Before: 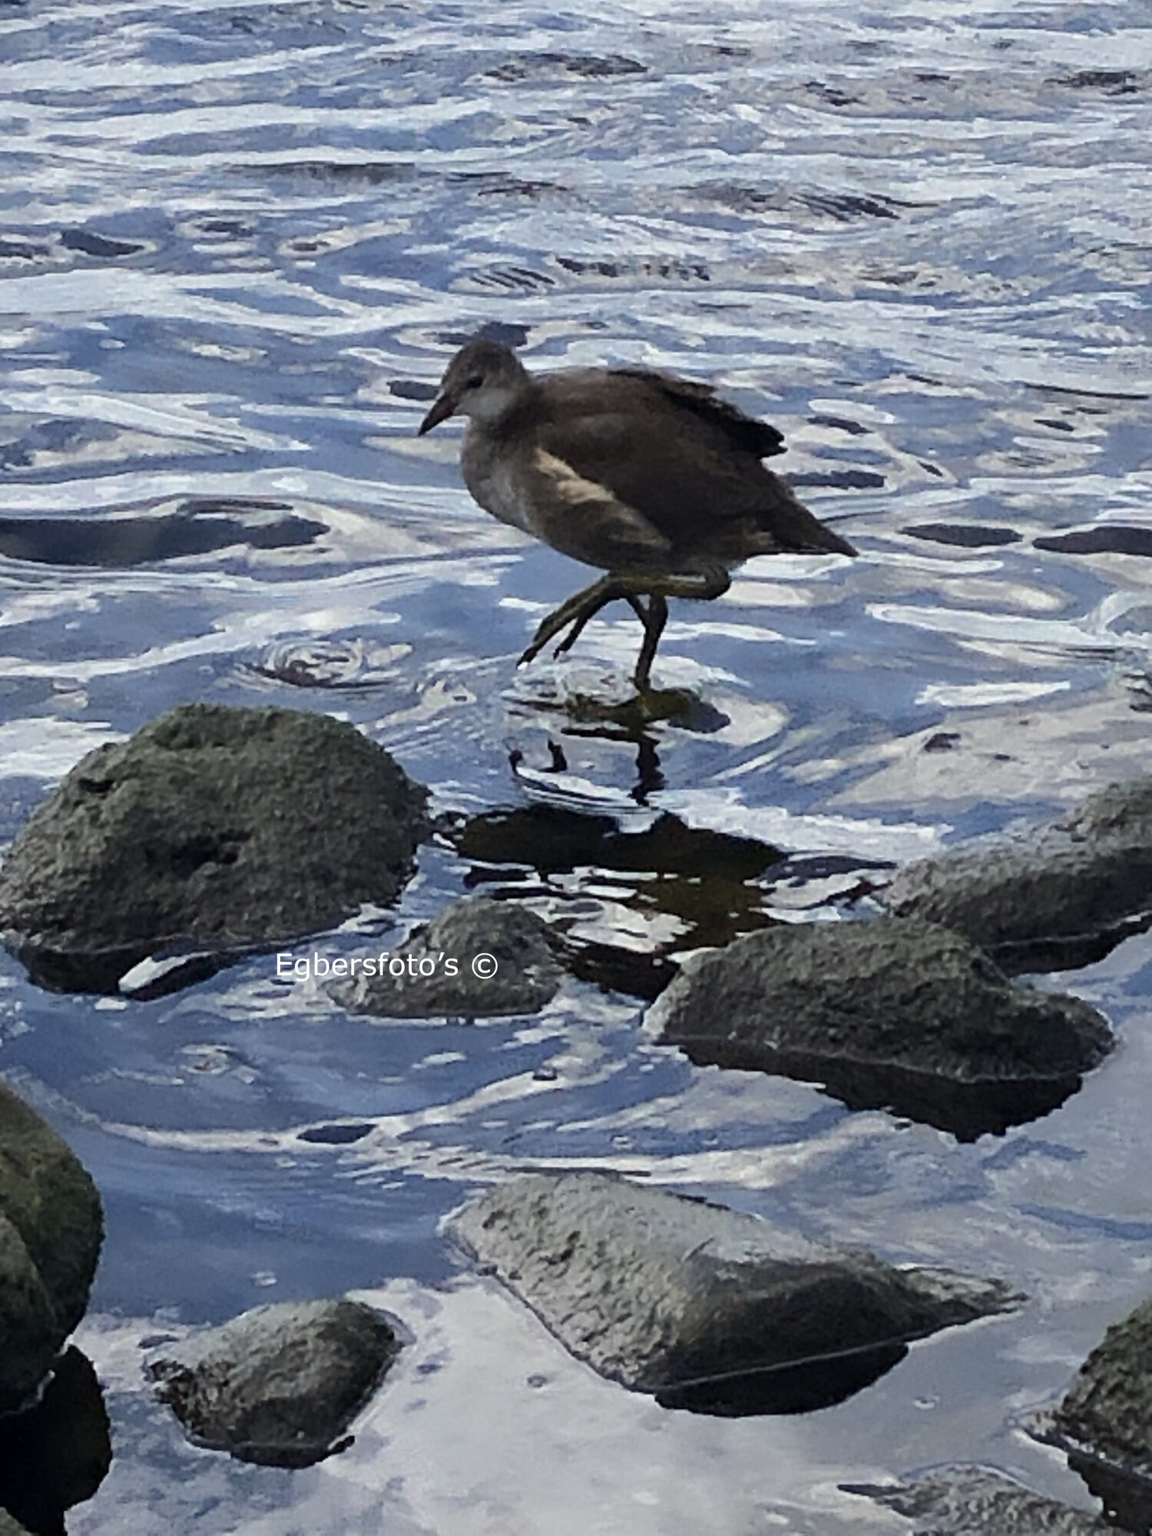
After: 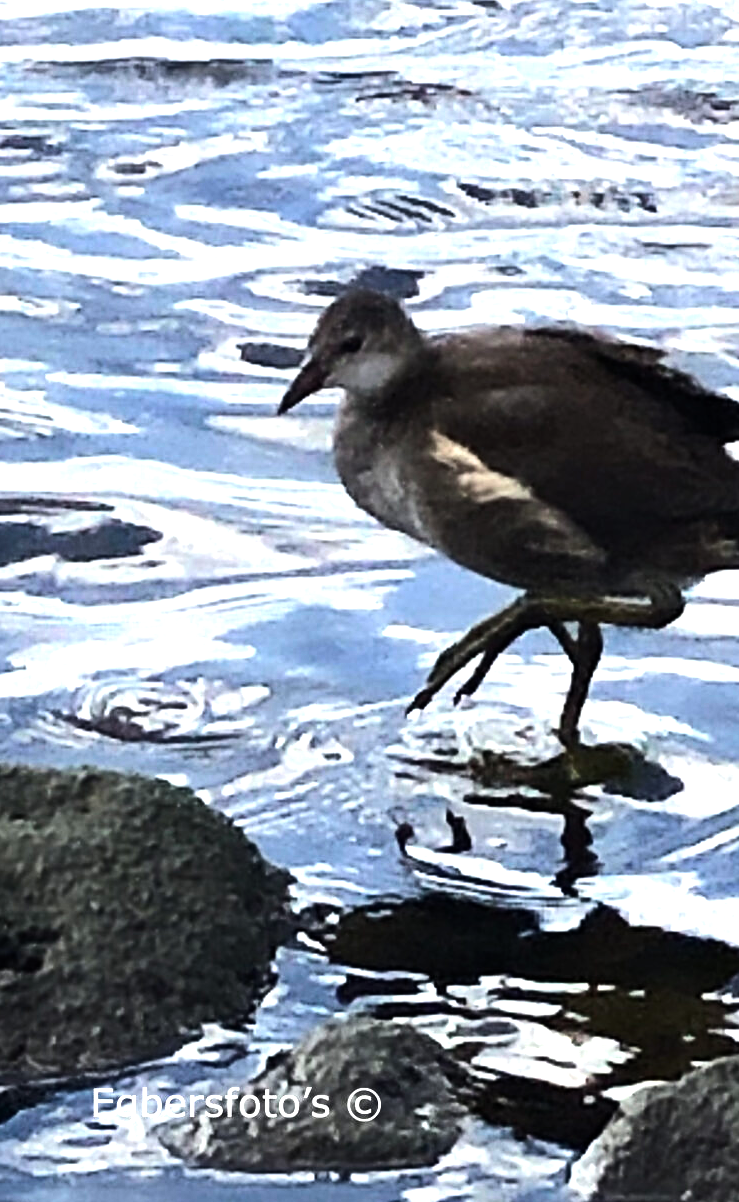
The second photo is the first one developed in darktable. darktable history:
crop: left 17.835%, top 7.675%, right 32.881%, bottom 32.213%
exposure: exposure 0.29 EV, compensate highlight preservation false
tone equalizer: -8 EV -1.08 EV, -7 EV -1.01 EV, -6 EV -0.867 EV, -5 EV -0.578 EV, -3 EV 0.578 EV, -2 EV 0.867 EV, -1 EV 1.01 EV, +0 EV 1.08 EV, edges refinement/feathering 500, mask exposure compensation -1.57 EV, preserve details no
